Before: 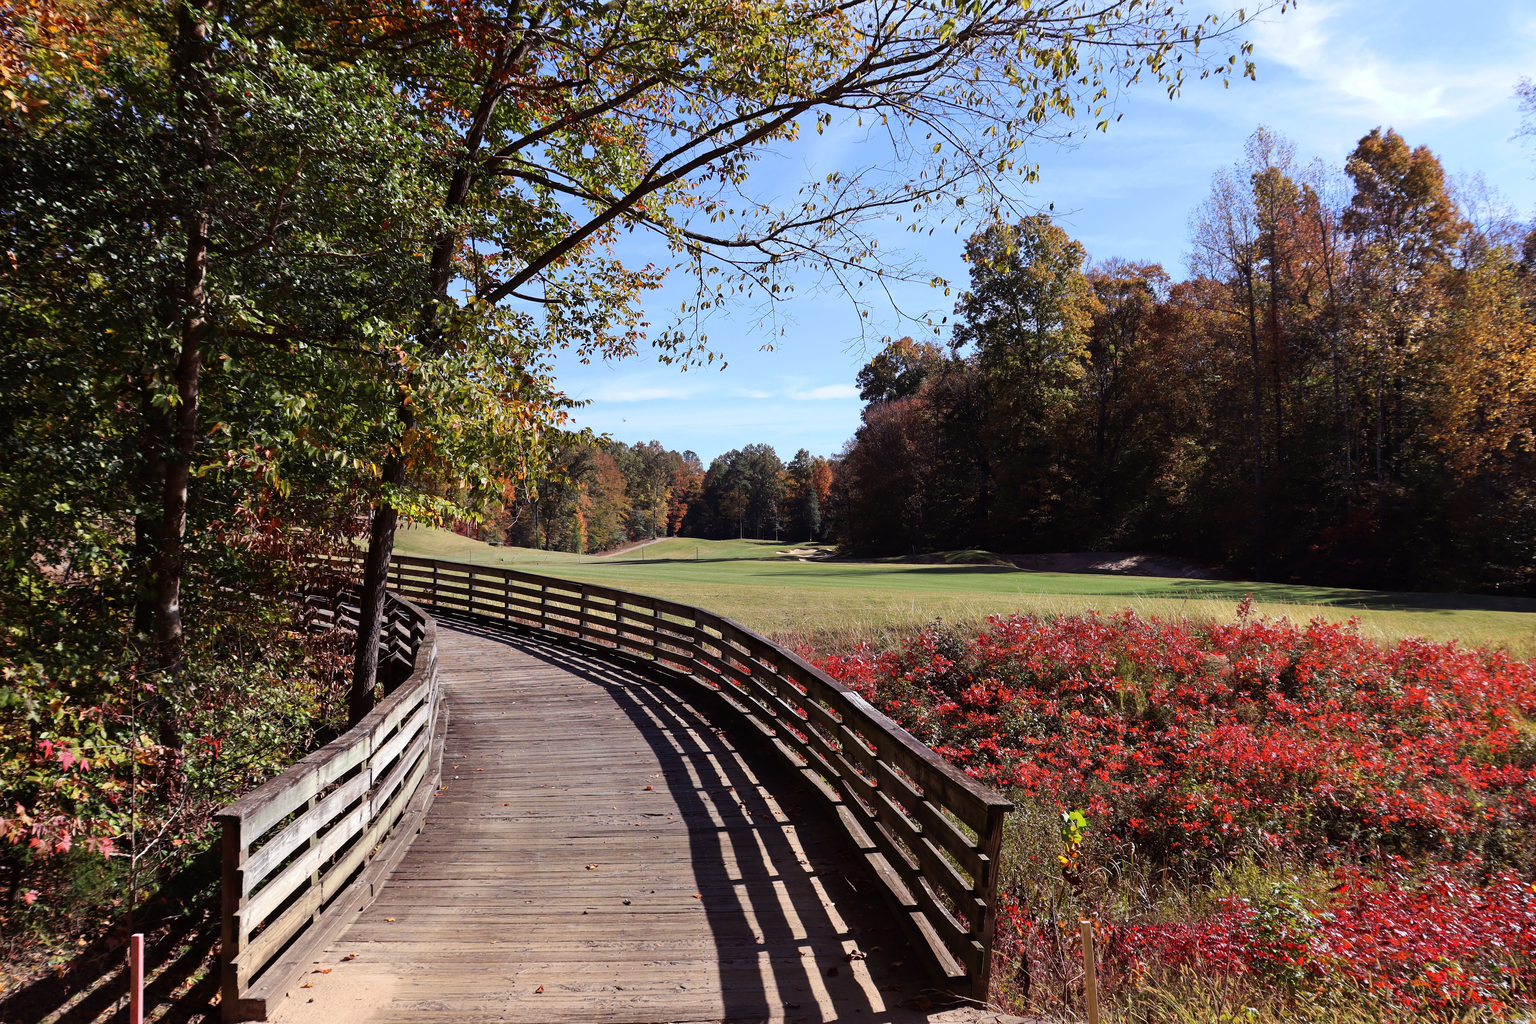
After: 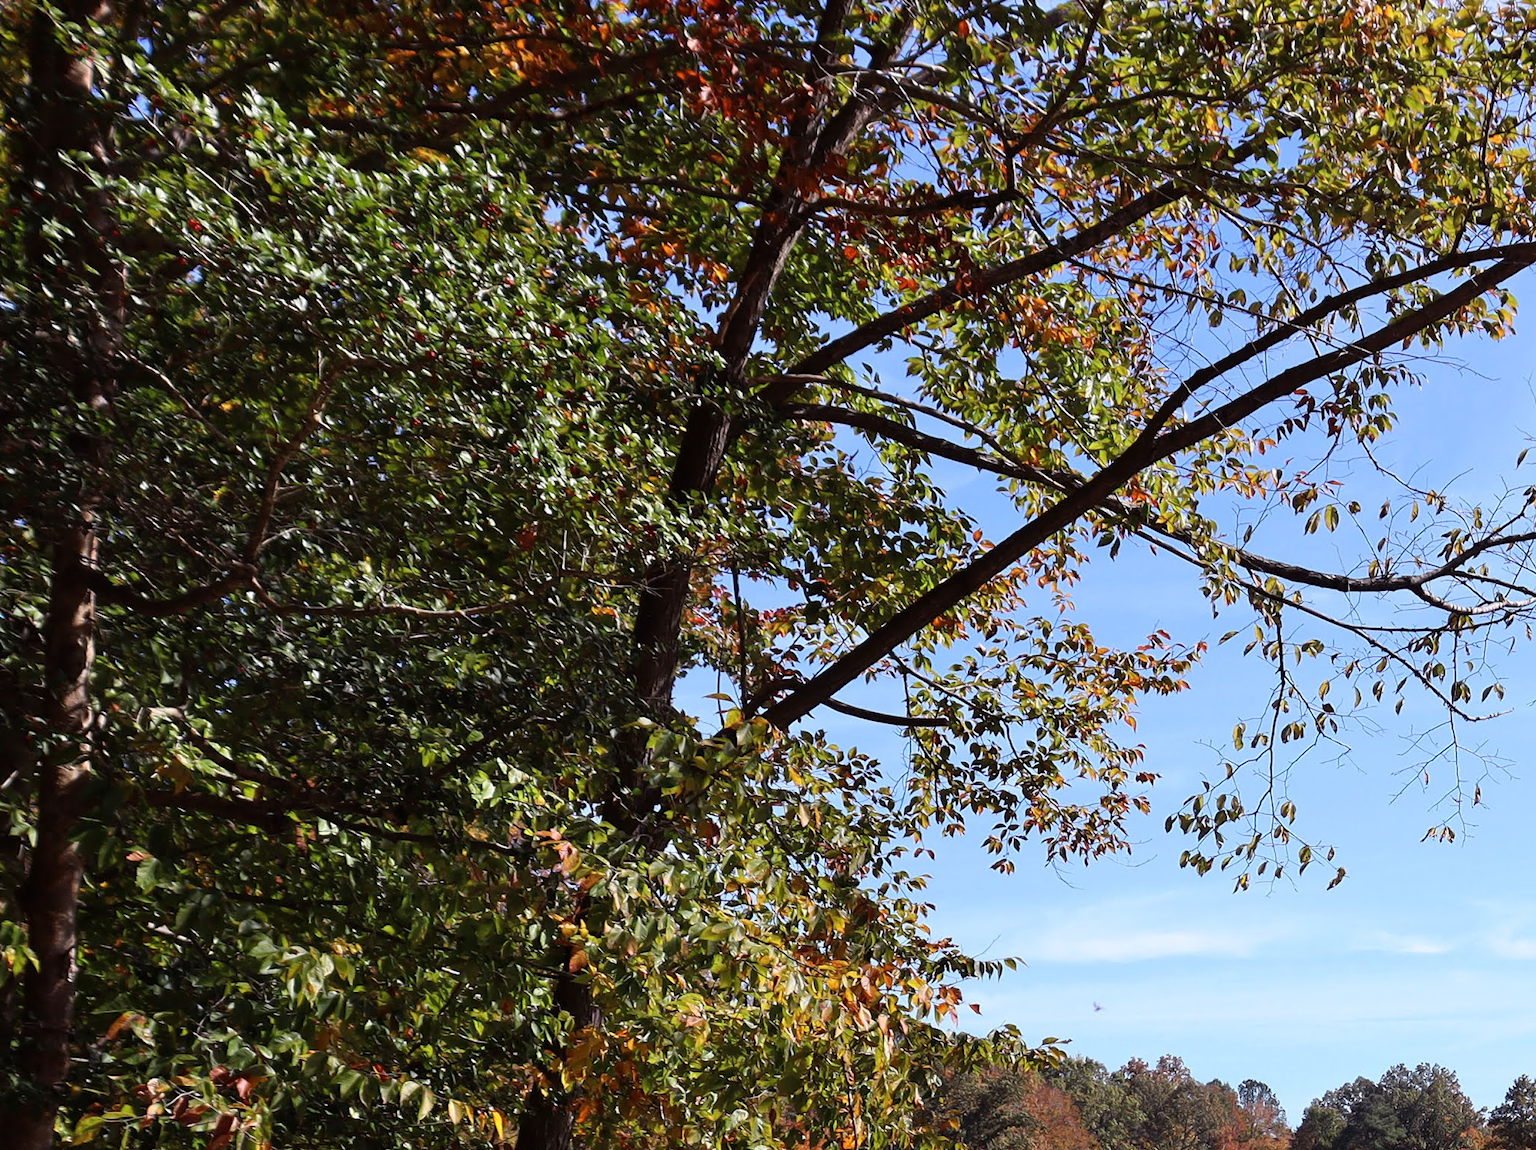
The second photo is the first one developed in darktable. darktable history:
crop and rotate: left 10.855%, top 0.06%, right 47.431%, bottom 53.077%
